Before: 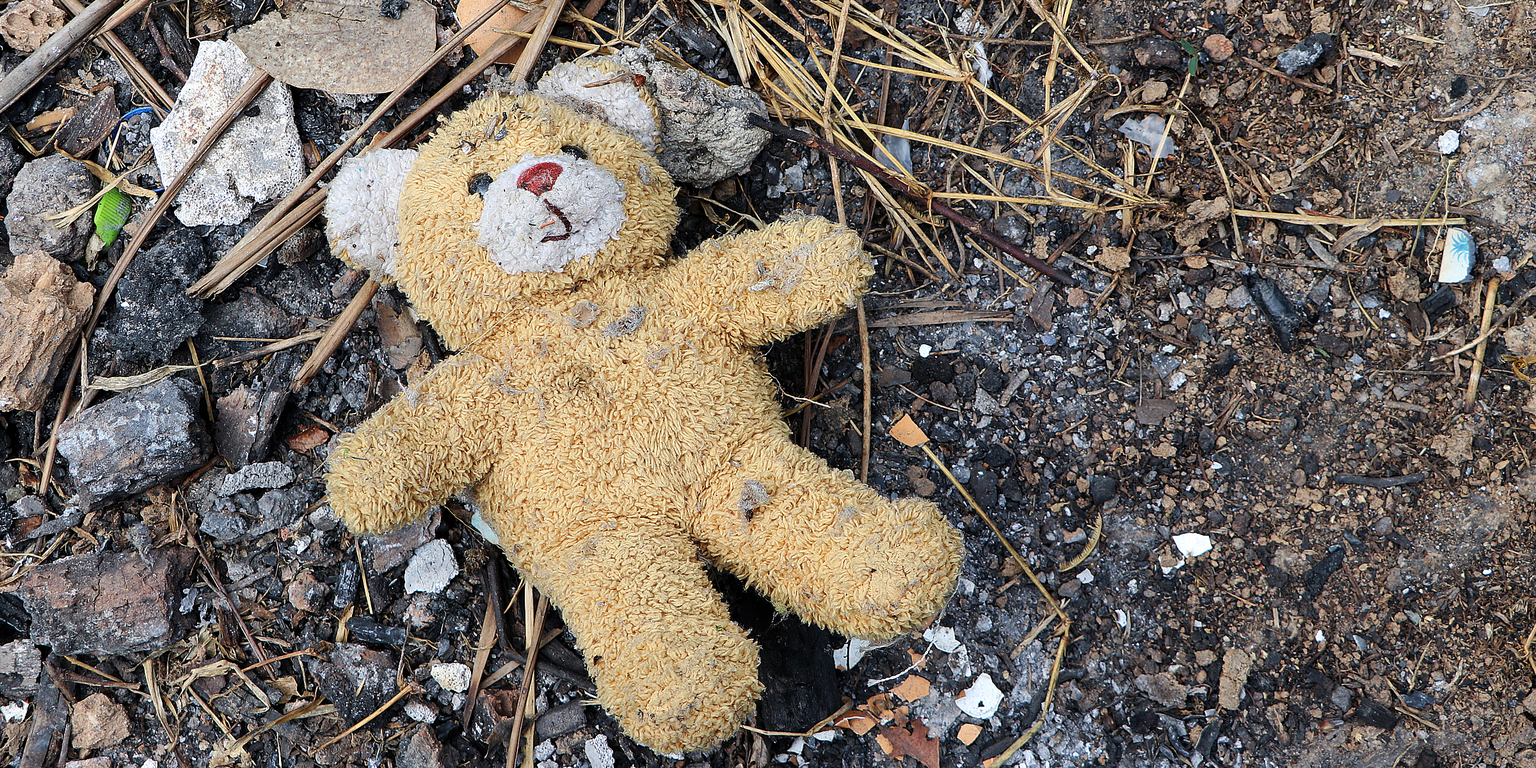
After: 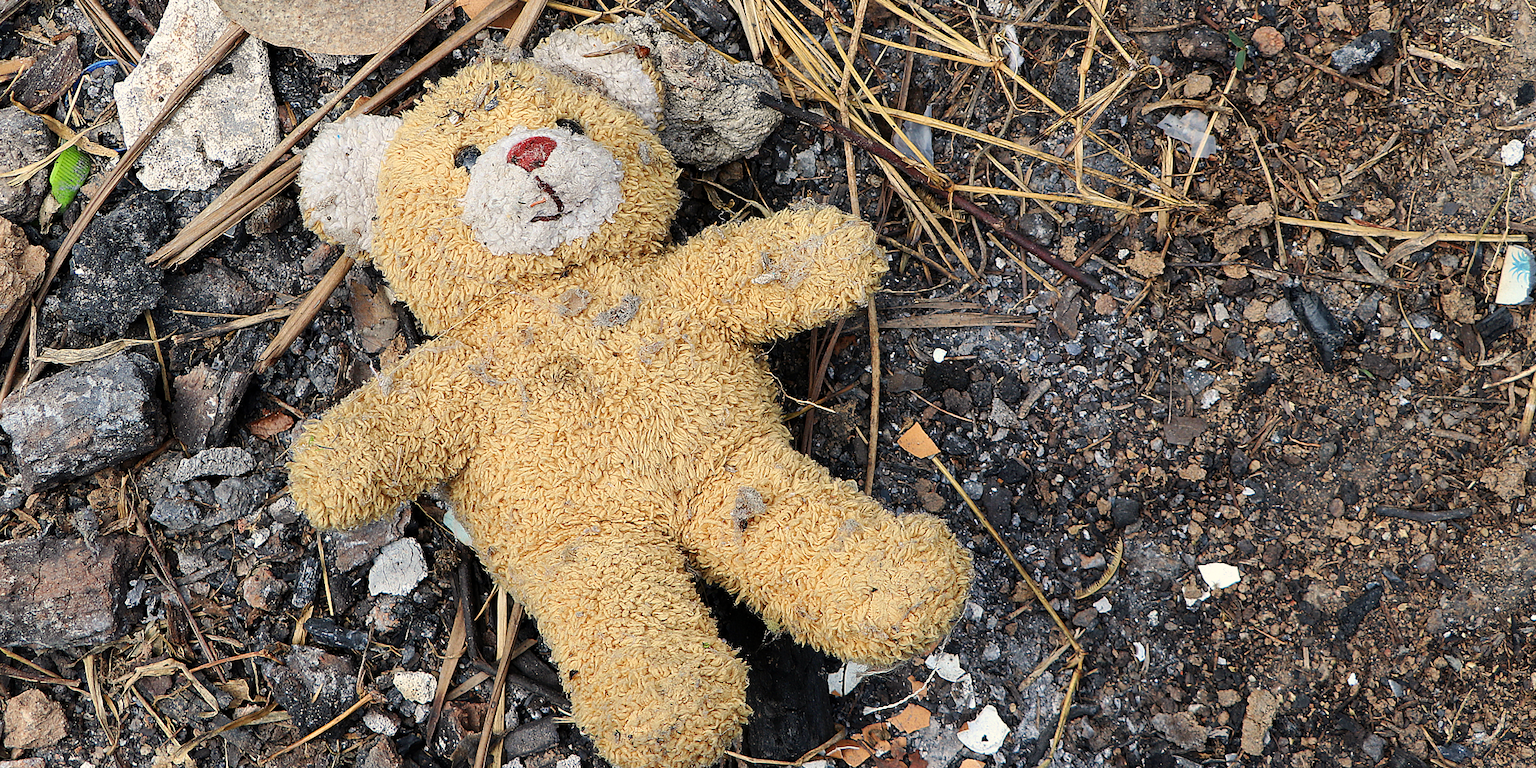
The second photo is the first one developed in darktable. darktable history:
color calibration: x 0.329, y 0.346, temperature 5643.77 K
crop and rotate: angle -2.25°
